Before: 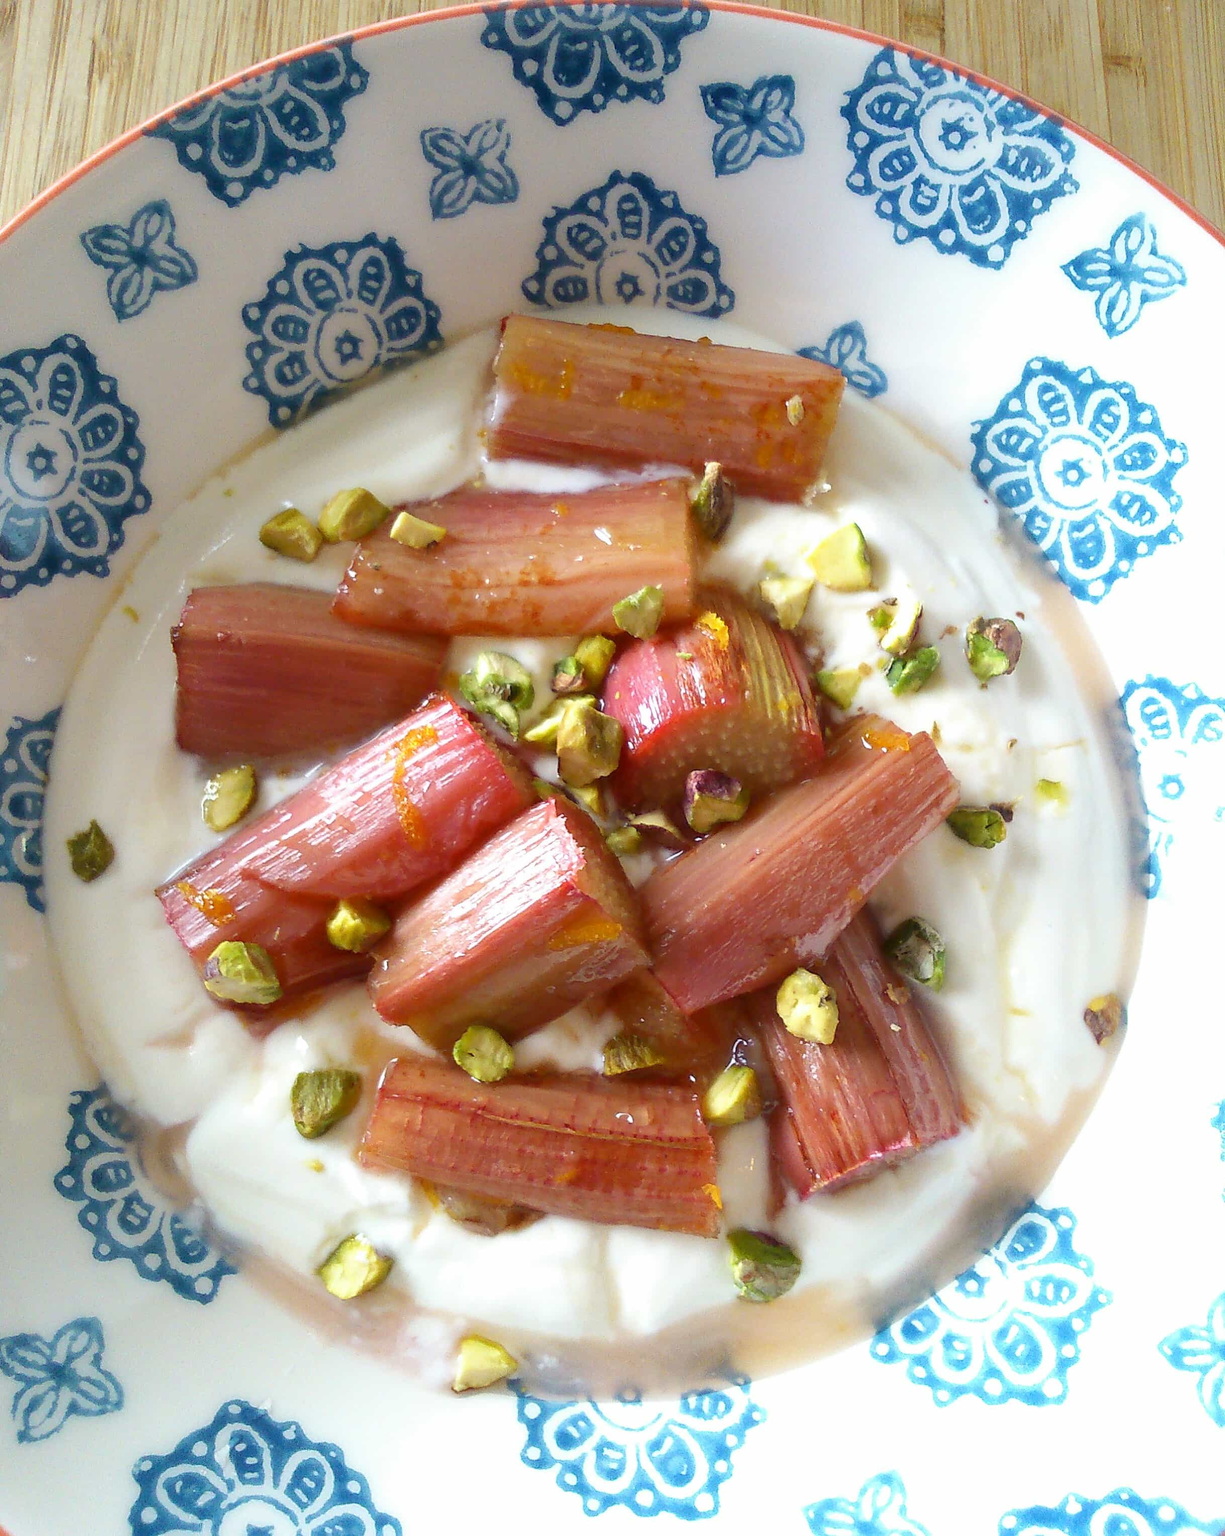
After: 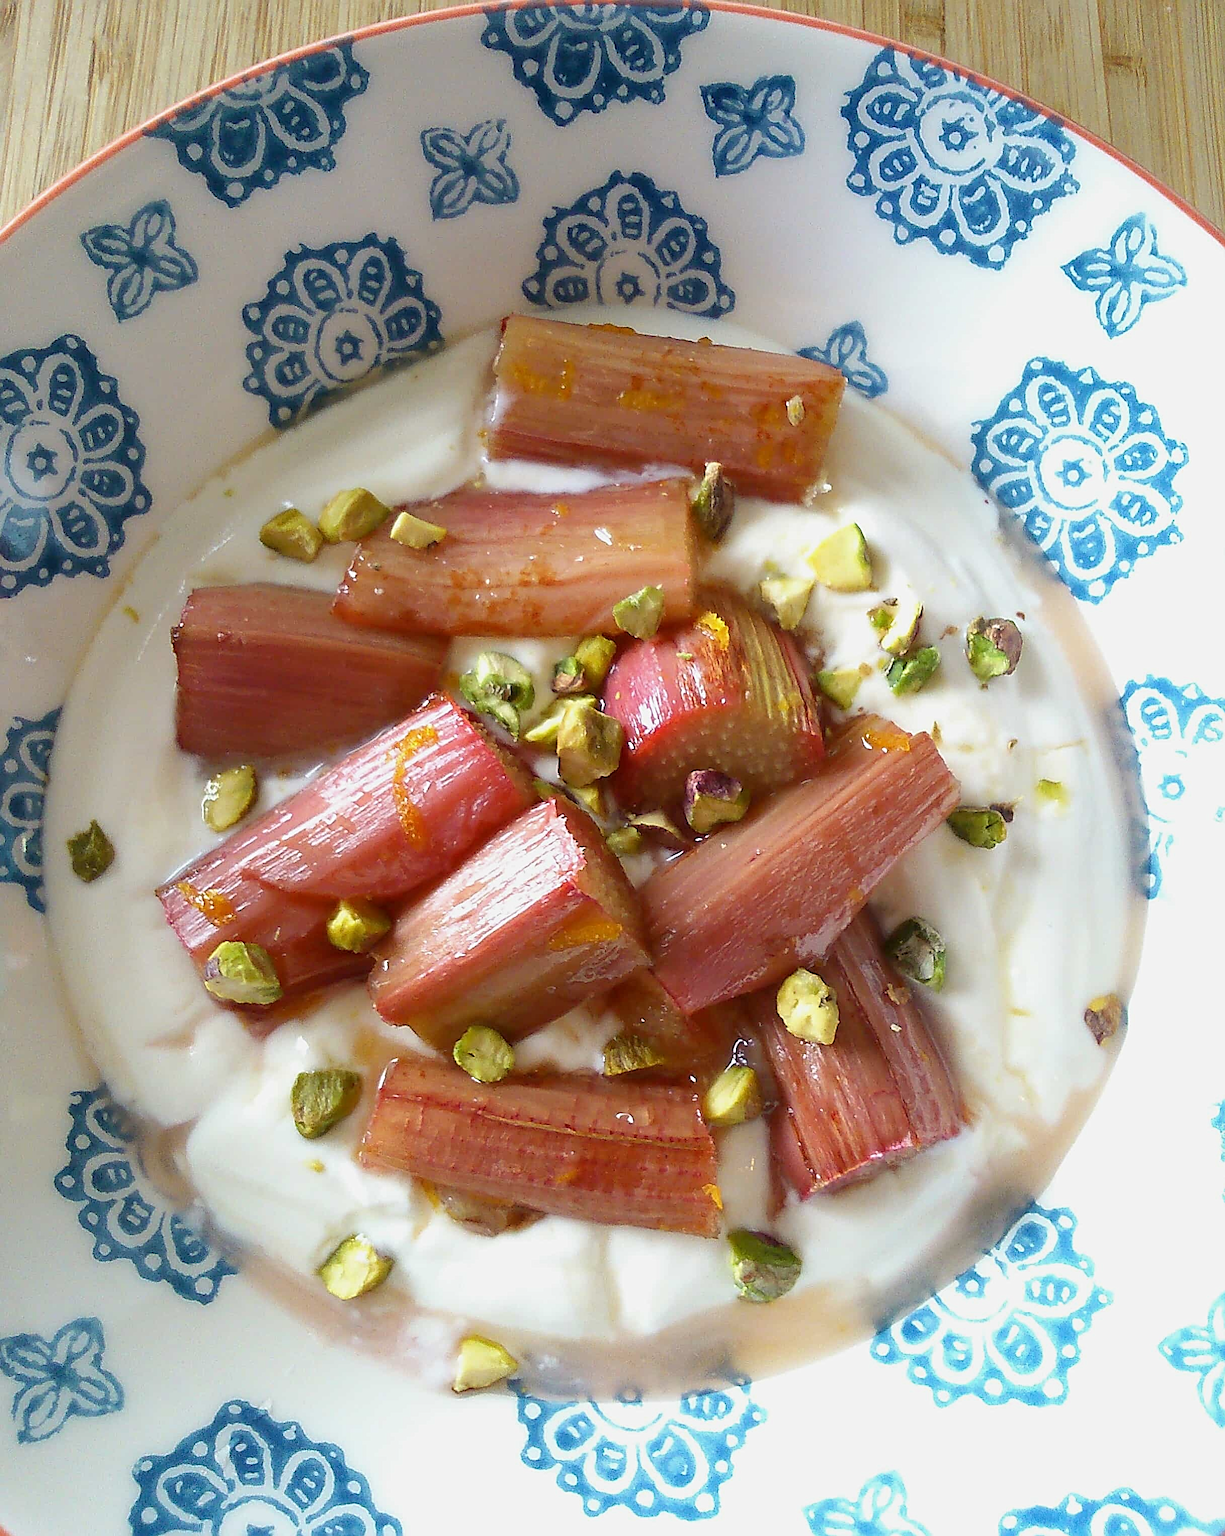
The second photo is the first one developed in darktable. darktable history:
sharpen: radius 2.676, amount 0.669
exposure: exposure -0.153 EV, compensate highlight preservation false
